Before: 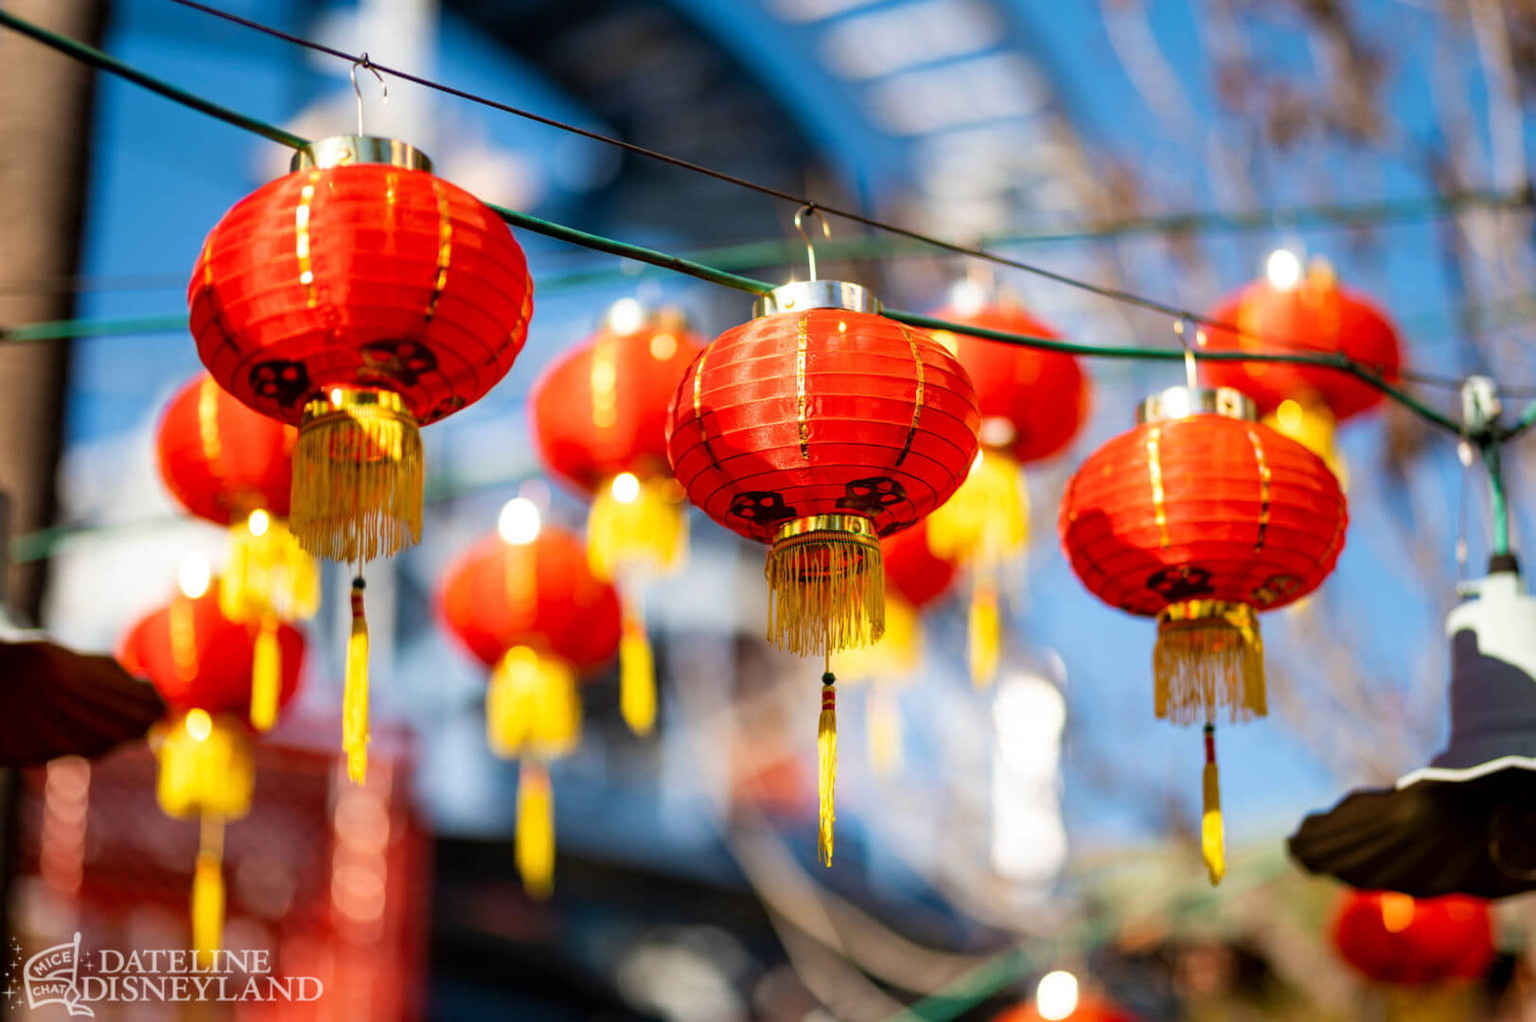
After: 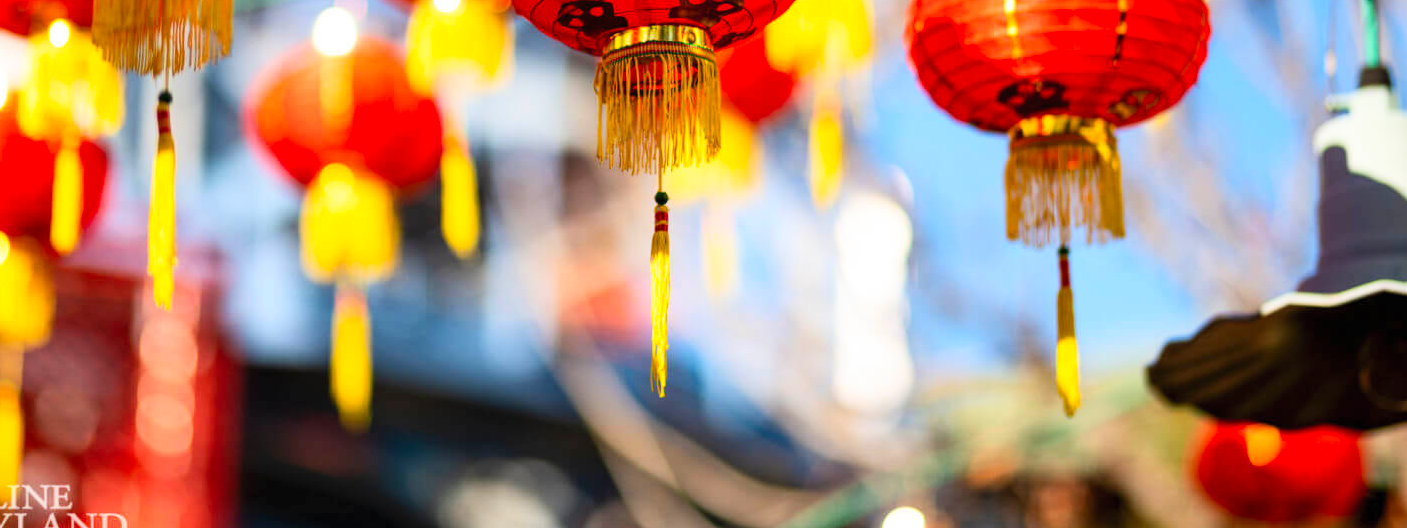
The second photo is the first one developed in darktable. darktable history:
crop and rotate: left 13.306%, top 48.129%, bottom 2.928%
contrast brightness saturation: contrast 0.2, brightness 0.16, saturation 0.22
